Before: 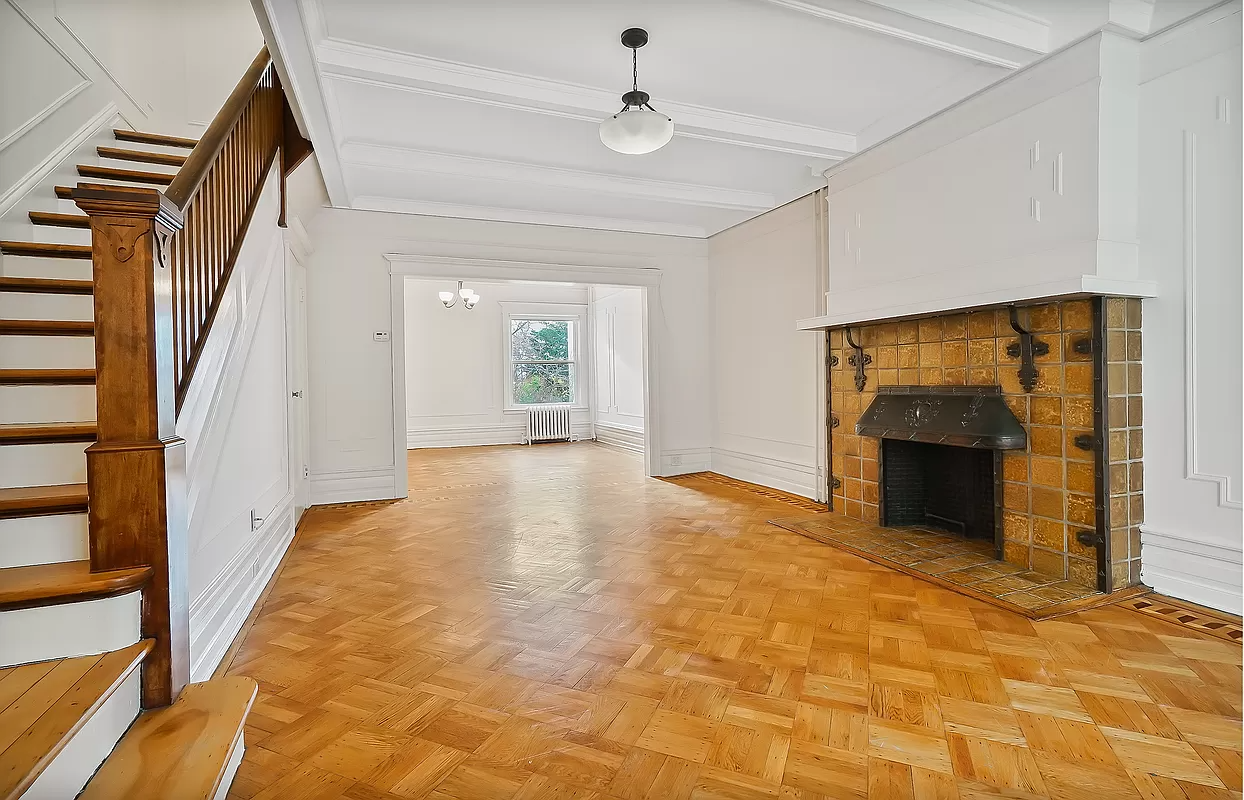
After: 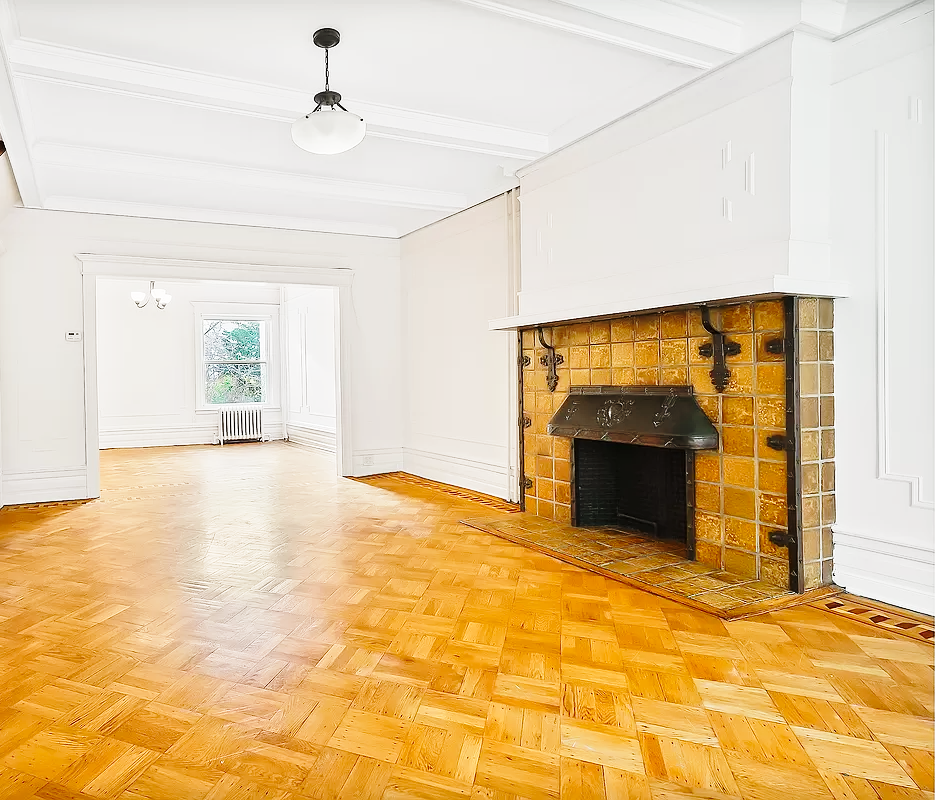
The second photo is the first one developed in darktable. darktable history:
crop and rotate: left 24.795%
base curve: curves: ch0 [(0, 0) (0.028, 0.03) (0.121, 0.232) (0.46, 0.748) (0.859, 0.968) (1, 1)], preserve colors none
